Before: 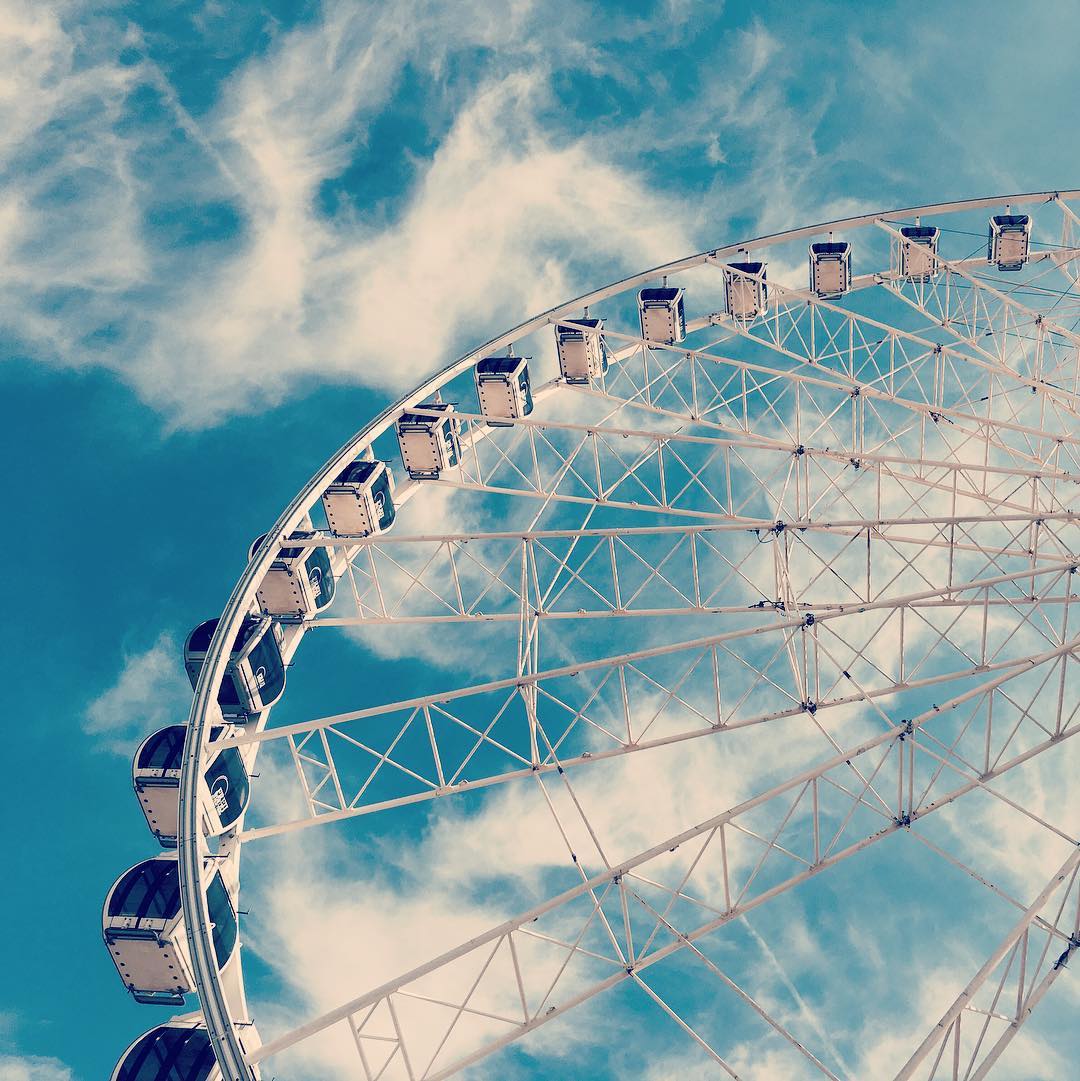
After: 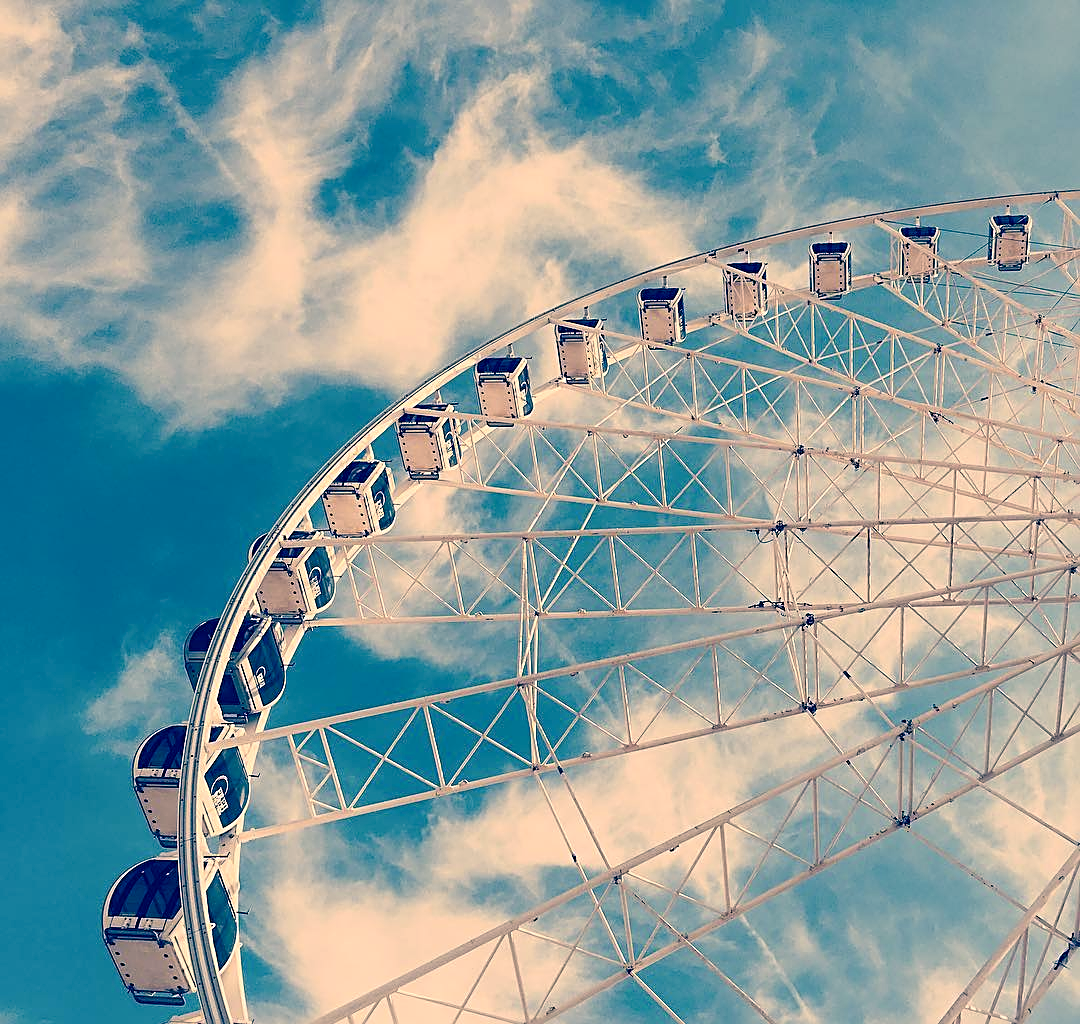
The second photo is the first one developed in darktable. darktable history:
sharpen: on, module defaults
color correction: highlights a* 10.29, highlights b* 14.55, shadows a* -9.75, shadows b* -14.85
local contrast: highlights 106%, shadows 101%, detail 119%, midtone range 0.2
crop and rotate: top 0.003%, bottom 5.192%
